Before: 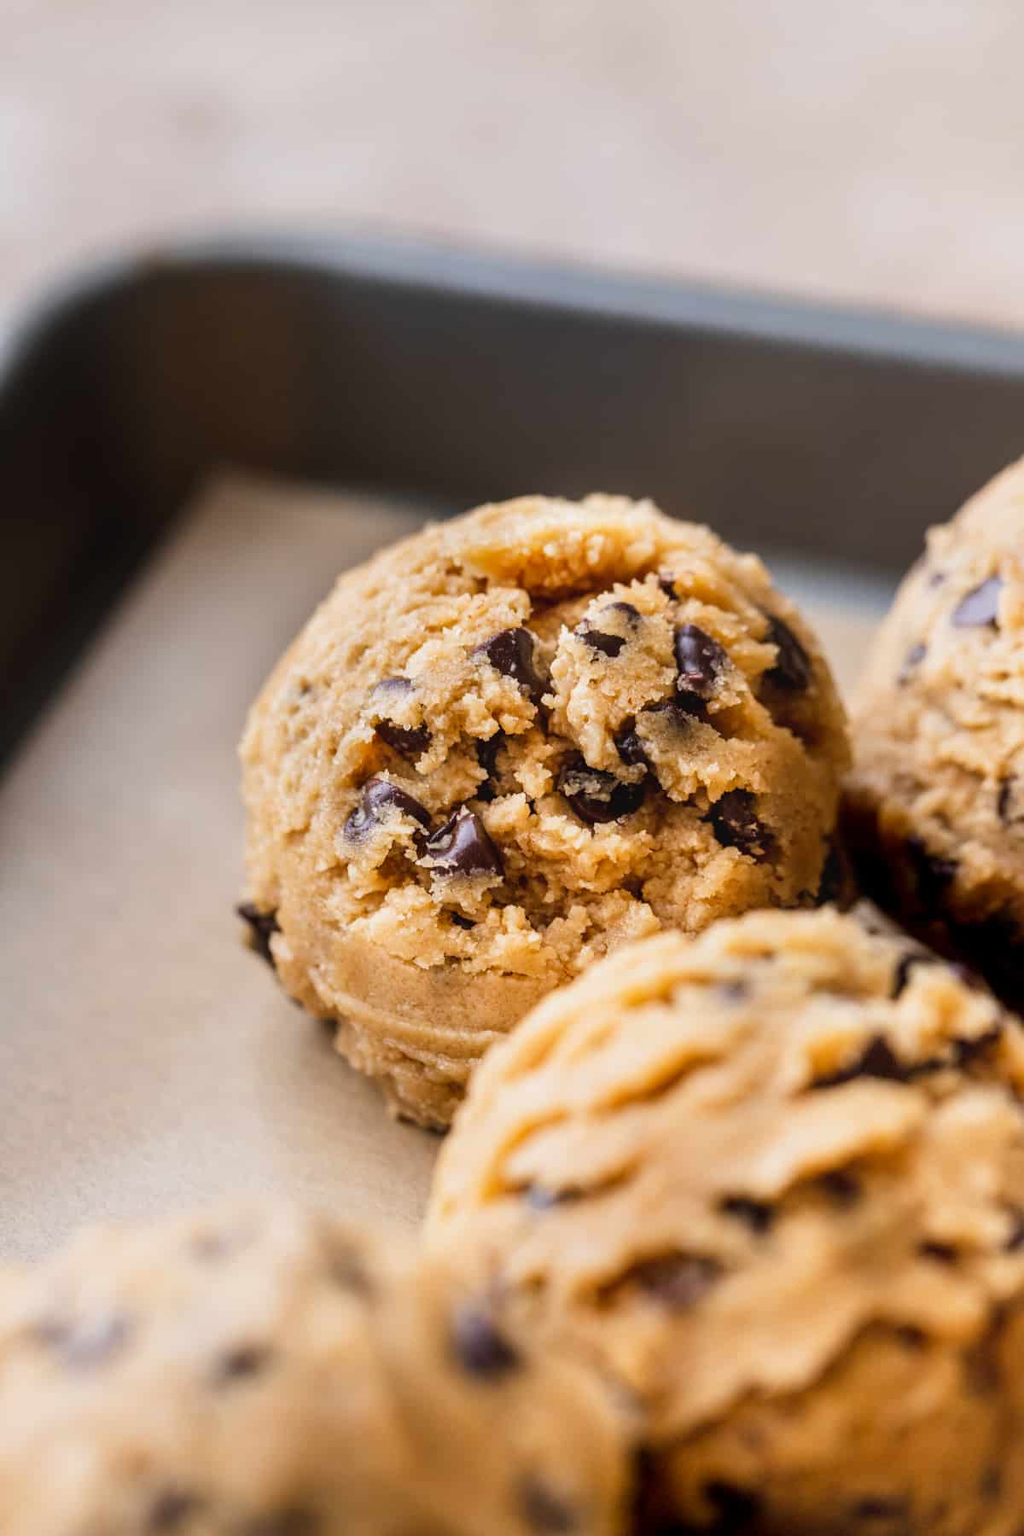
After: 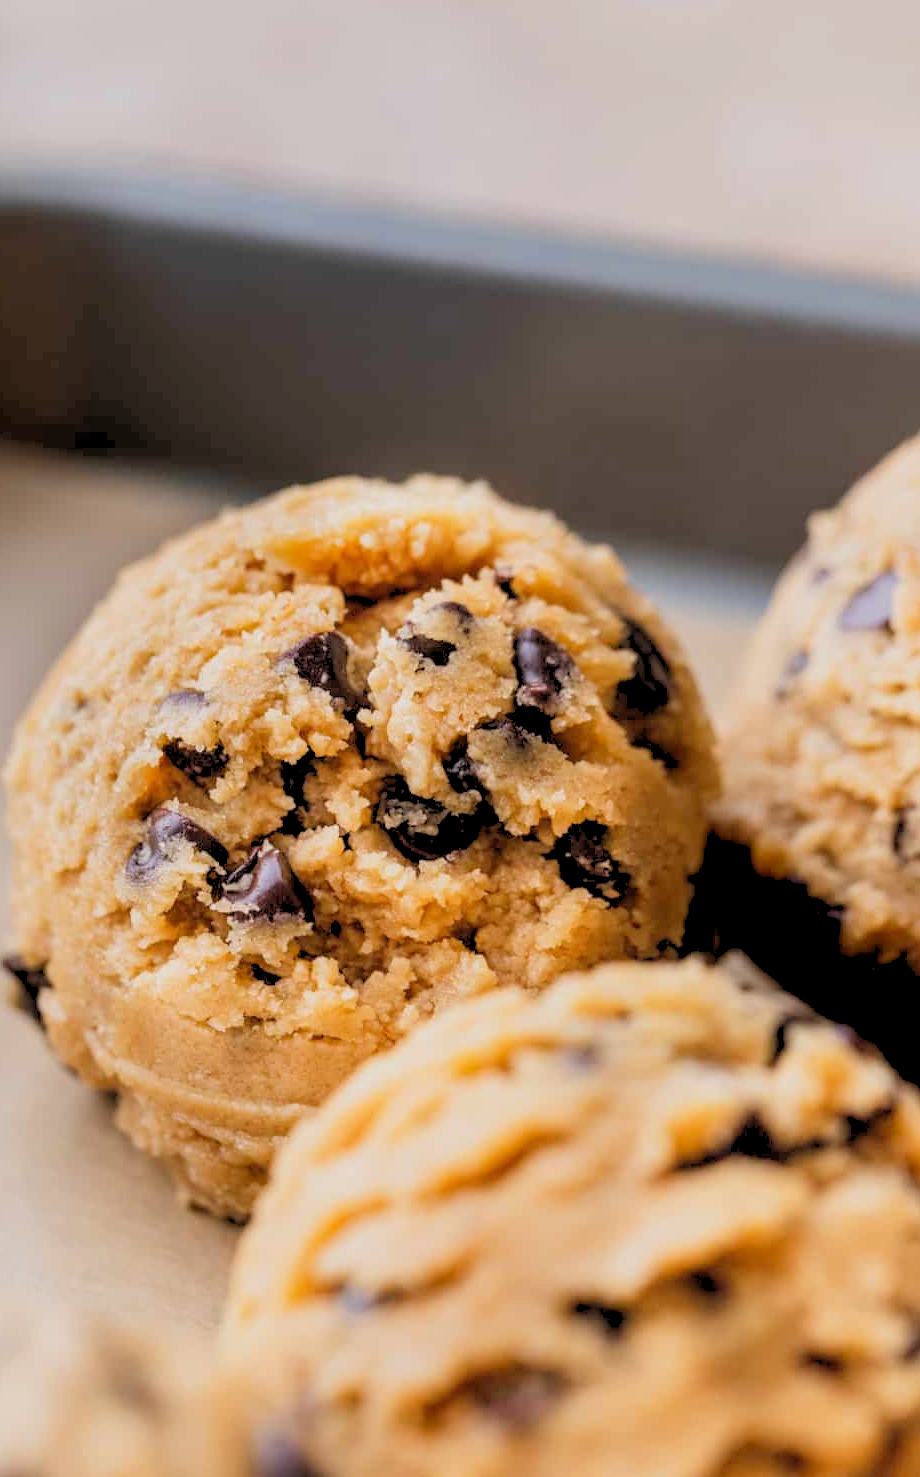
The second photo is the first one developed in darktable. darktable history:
rgb levels: preserve colors sum RGB, levels [[0.038, 0.433, 0.934], [0, 0.5, 1], [0, 0.5, 1]]
crop: left 23.095%, top 5.827%, bottom 11.854%
